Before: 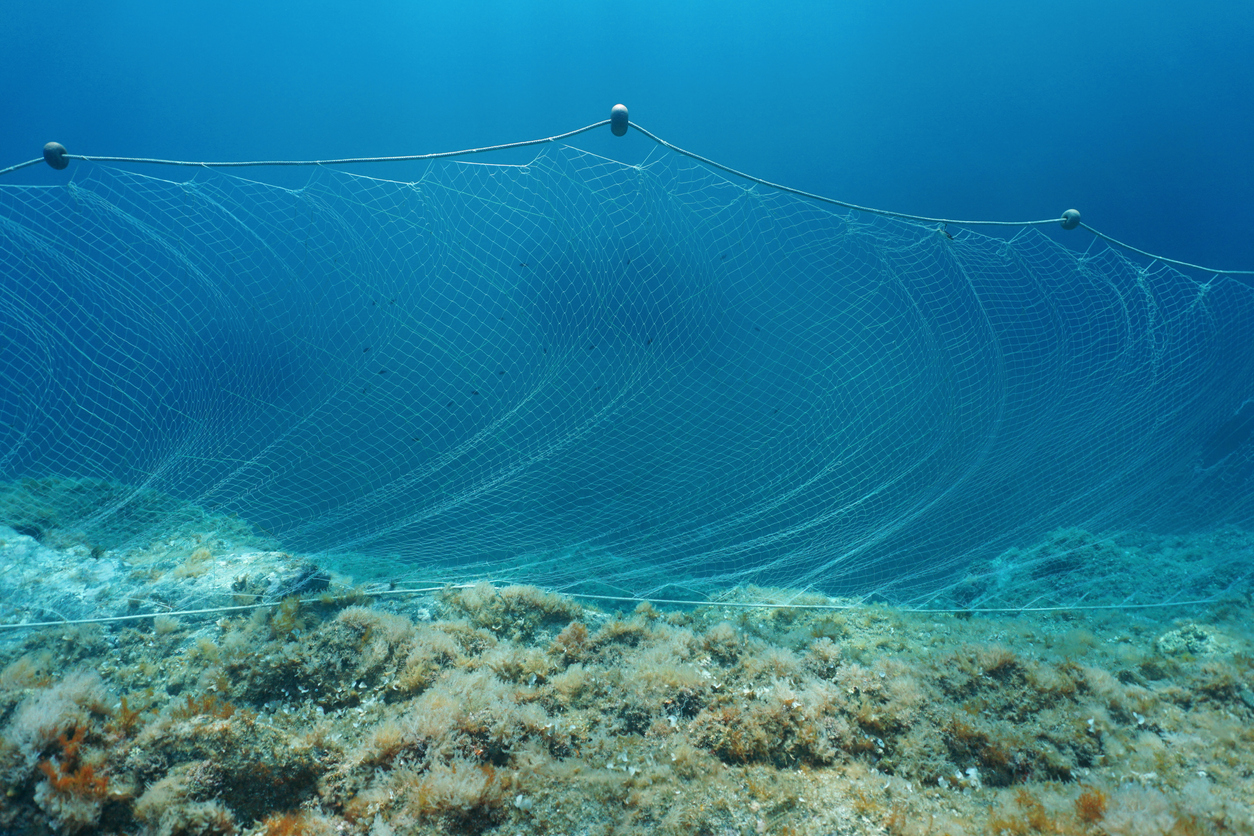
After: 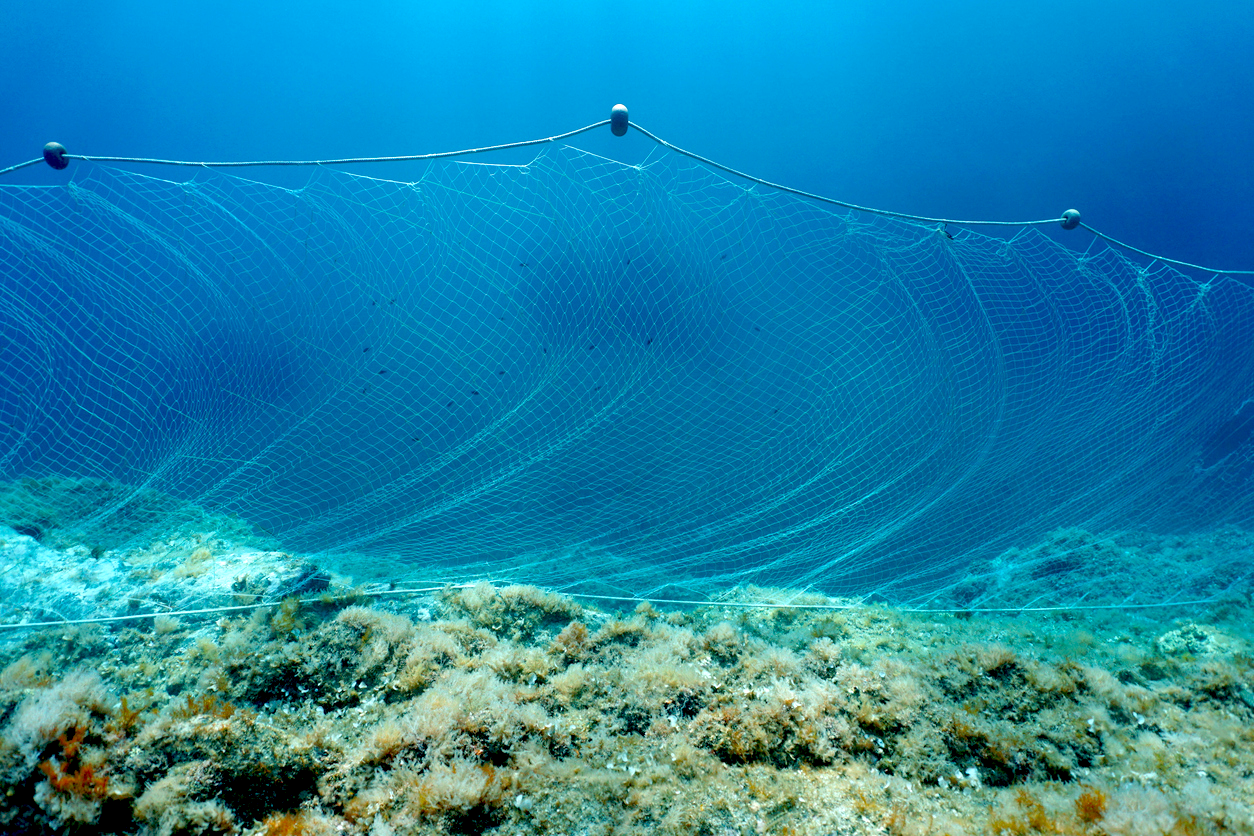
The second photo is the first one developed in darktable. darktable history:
exposure: black level correction 0.04, exposure 0.498 EV, compensate highlight preservation false
